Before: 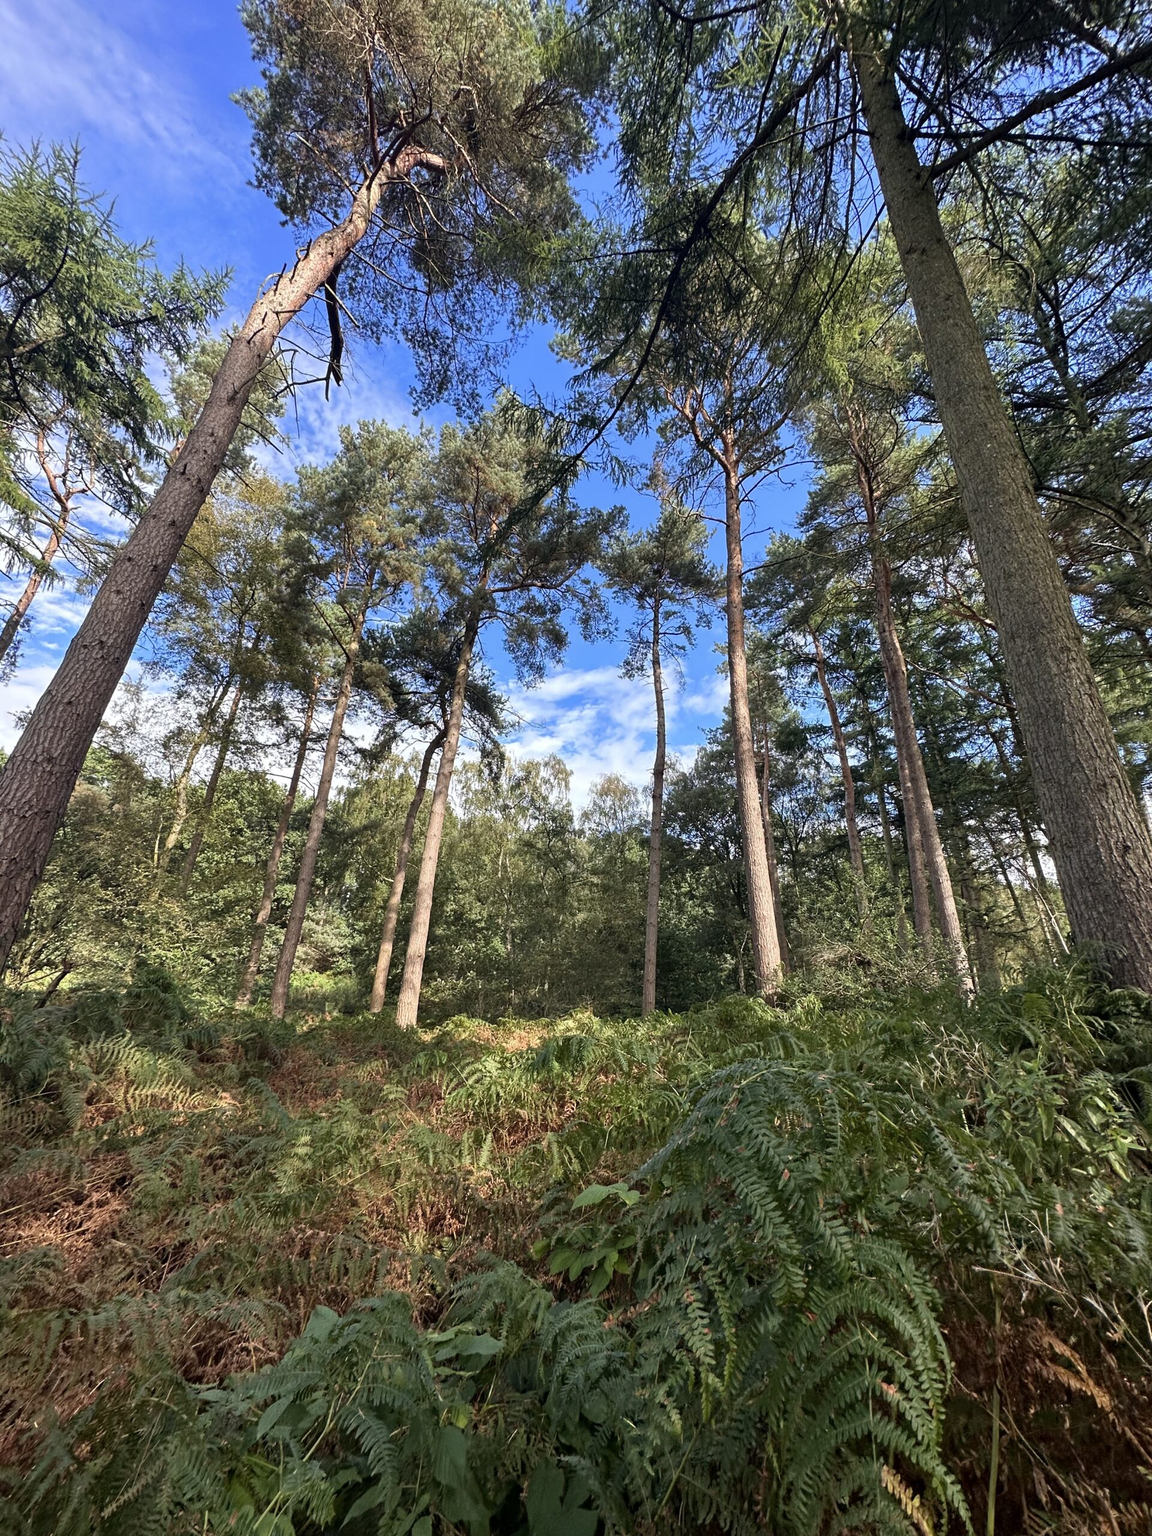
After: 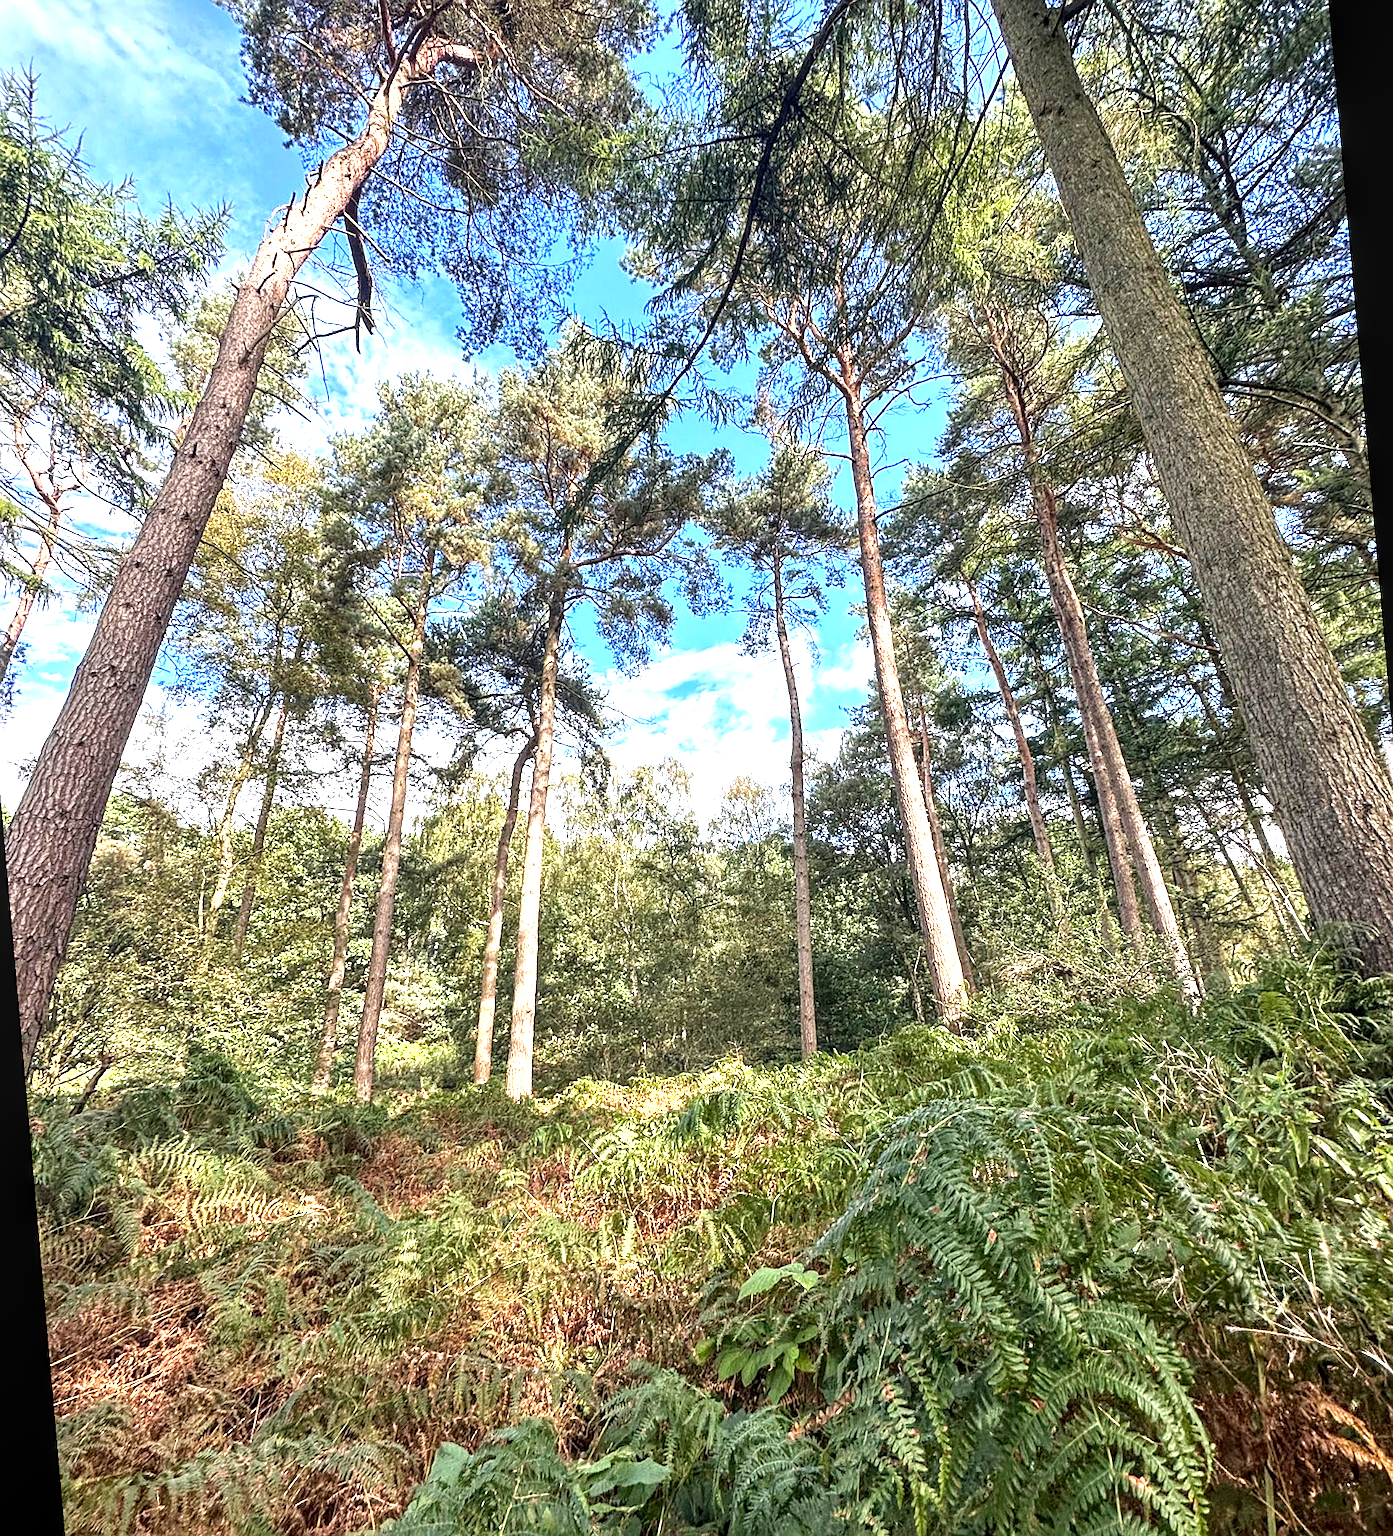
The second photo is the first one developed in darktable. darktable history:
white balance: red 1.009, blue 0.985
sharpen: on, module defaults
local contrast: highlights 61%, detail 143%, midtone range 0.428
exposure: black level correction 0, exposure 1.35 EV, compensate exposure bias true, compensate highlight preservation false
rotate and perspective: rotation -5°, crop left 0.05, crop right 0.952, crop top 0.11, crop bottom 0.89
